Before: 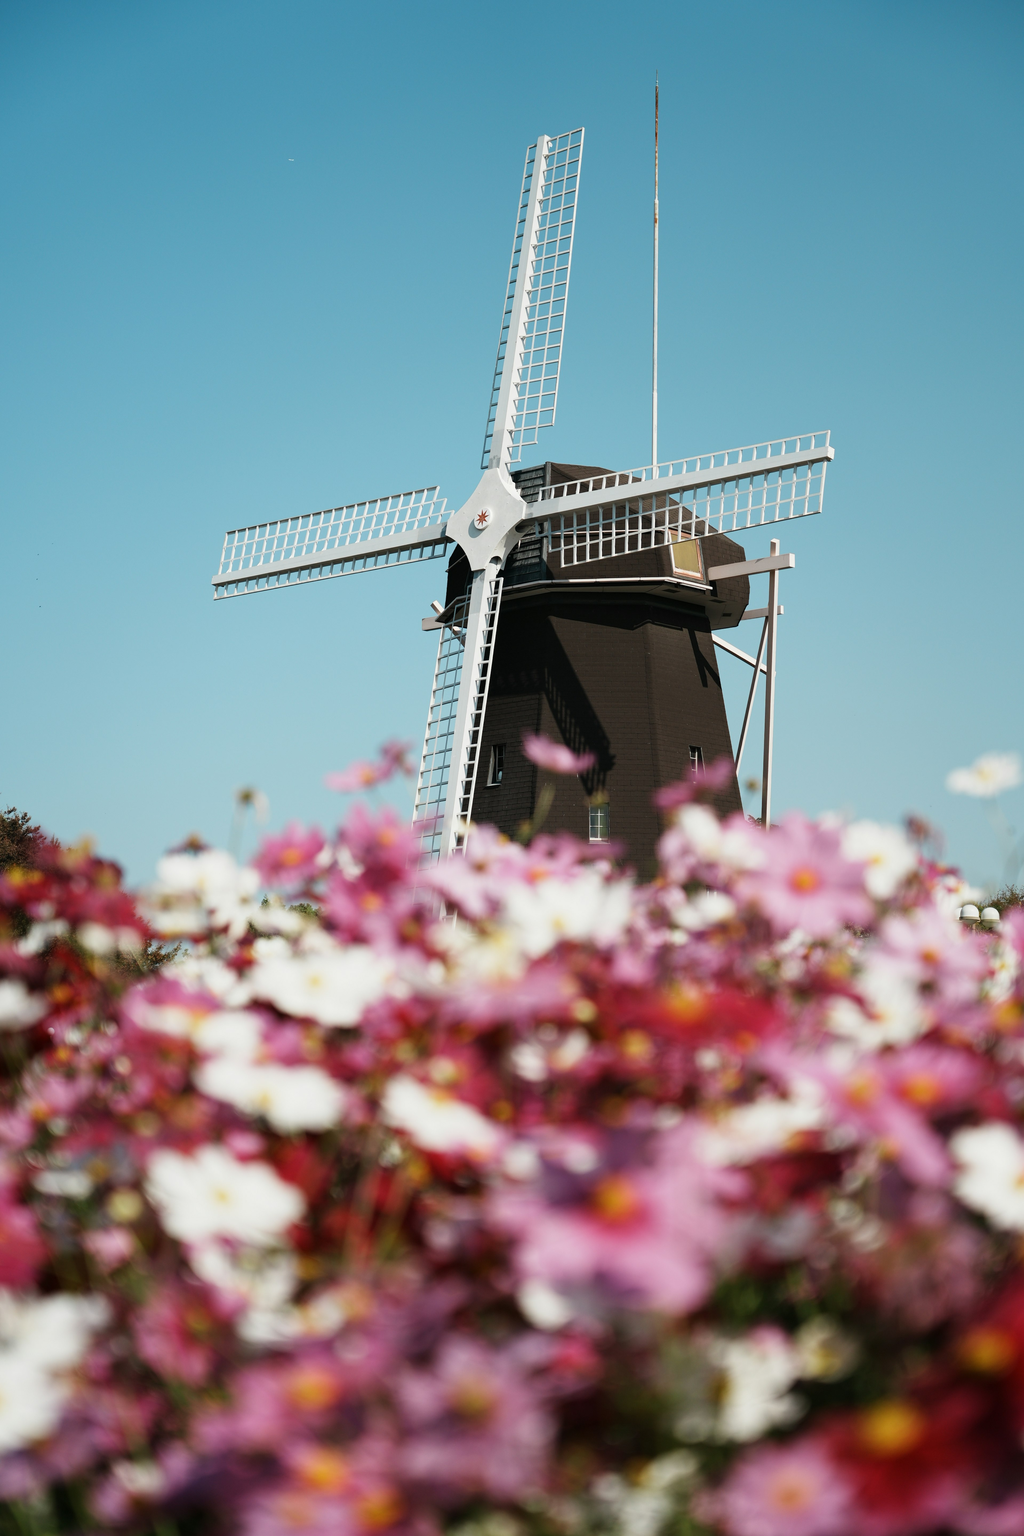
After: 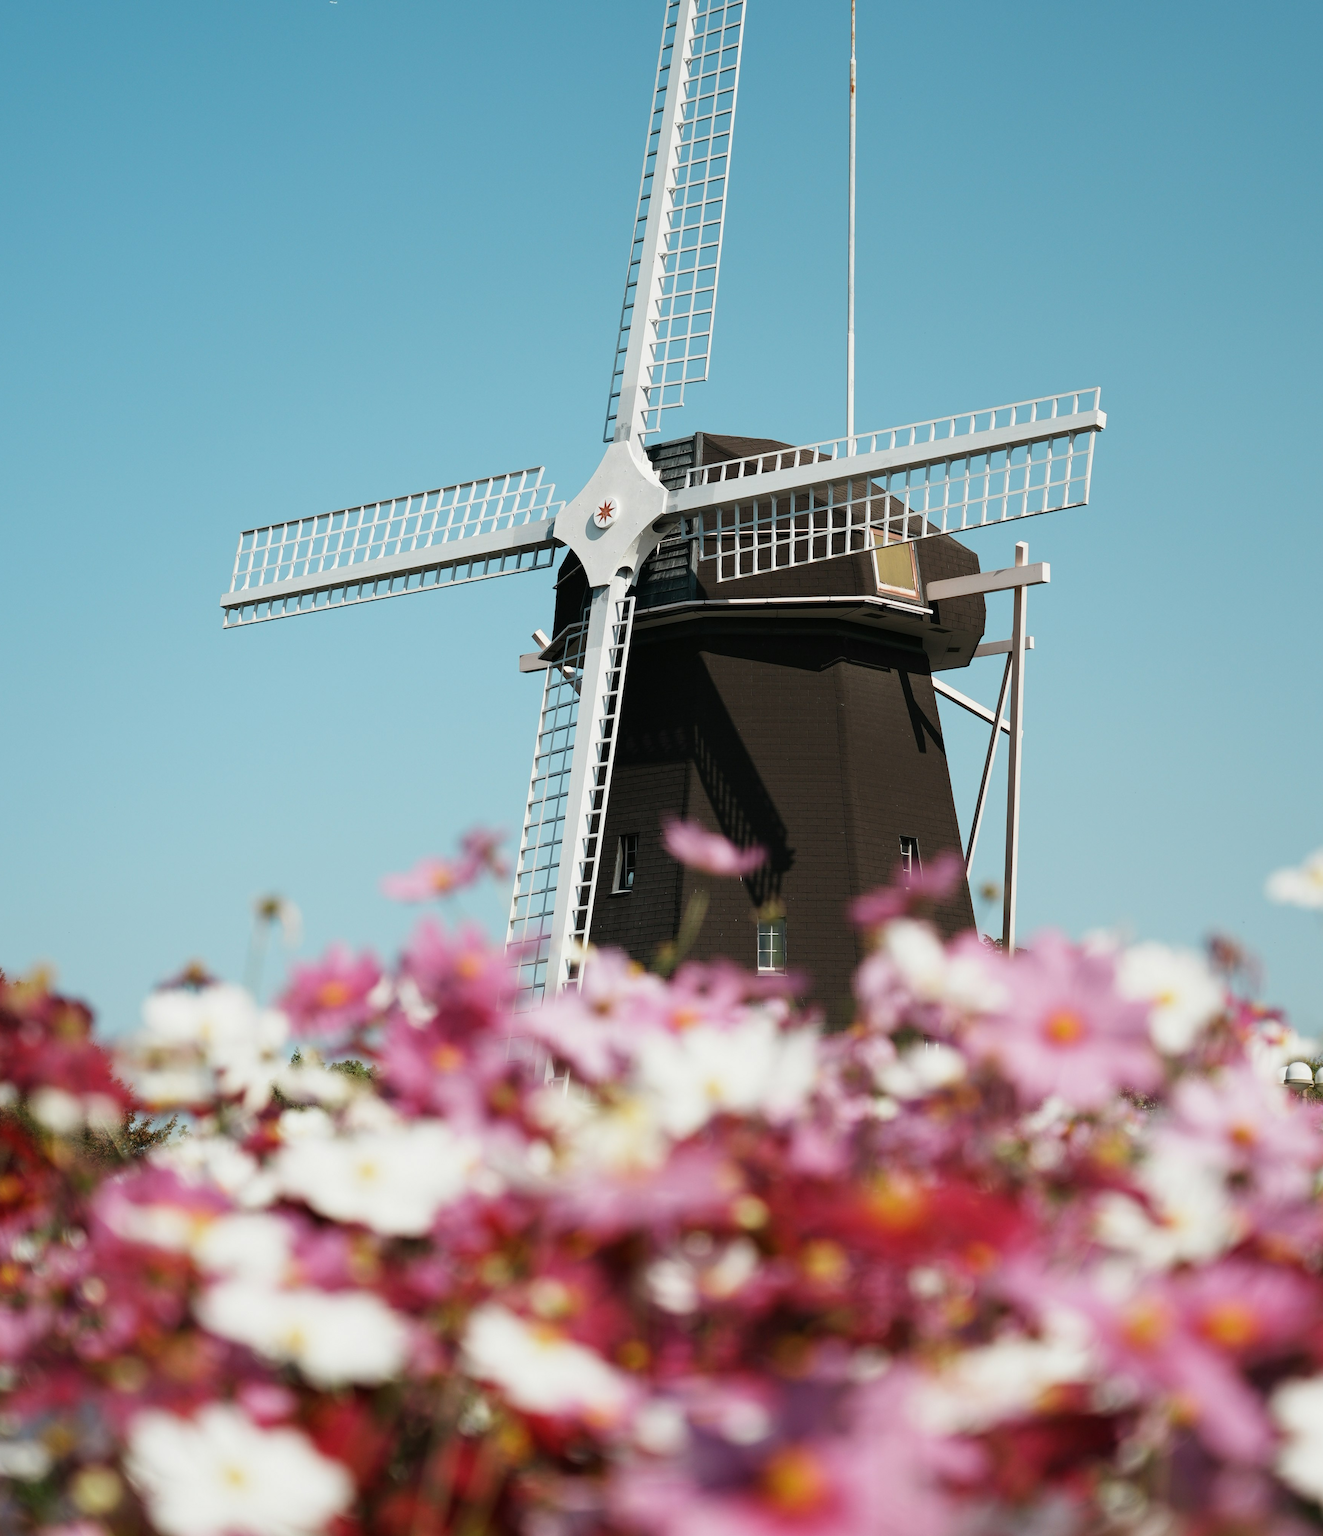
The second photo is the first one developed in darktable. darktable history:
crop: left 5.596%, top 10.314%, right 3.534%, bottom 19.395%
